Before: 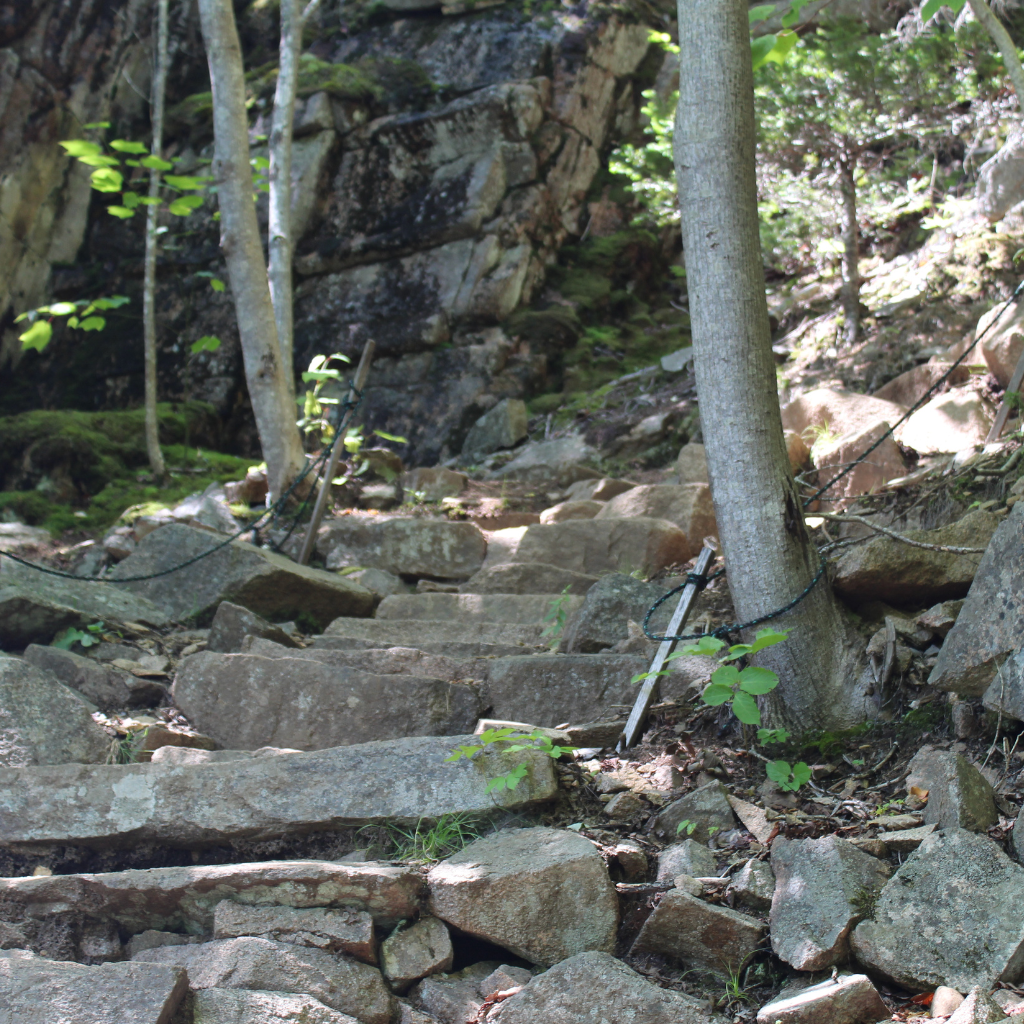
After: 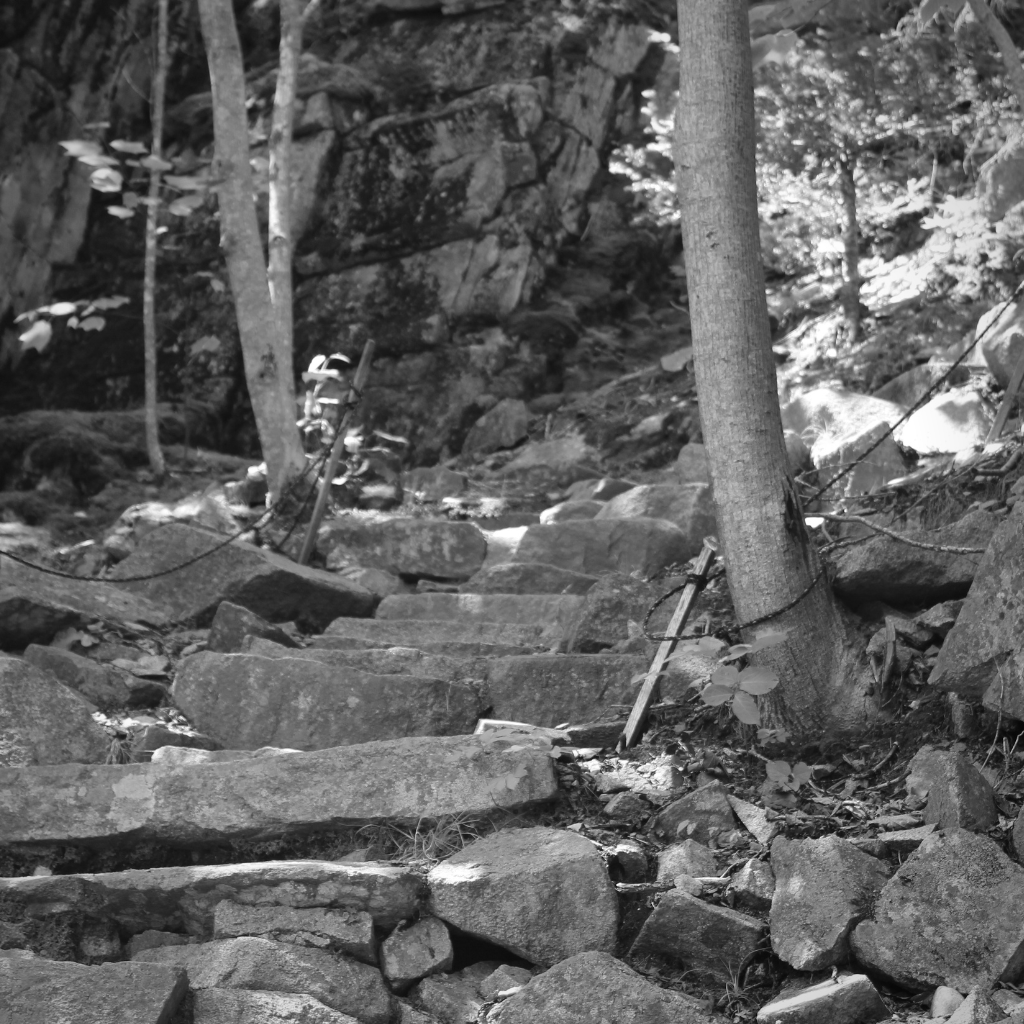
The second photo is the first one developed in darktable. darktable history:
vignetting: automatic ratio true
monochrome: on, module defaults
